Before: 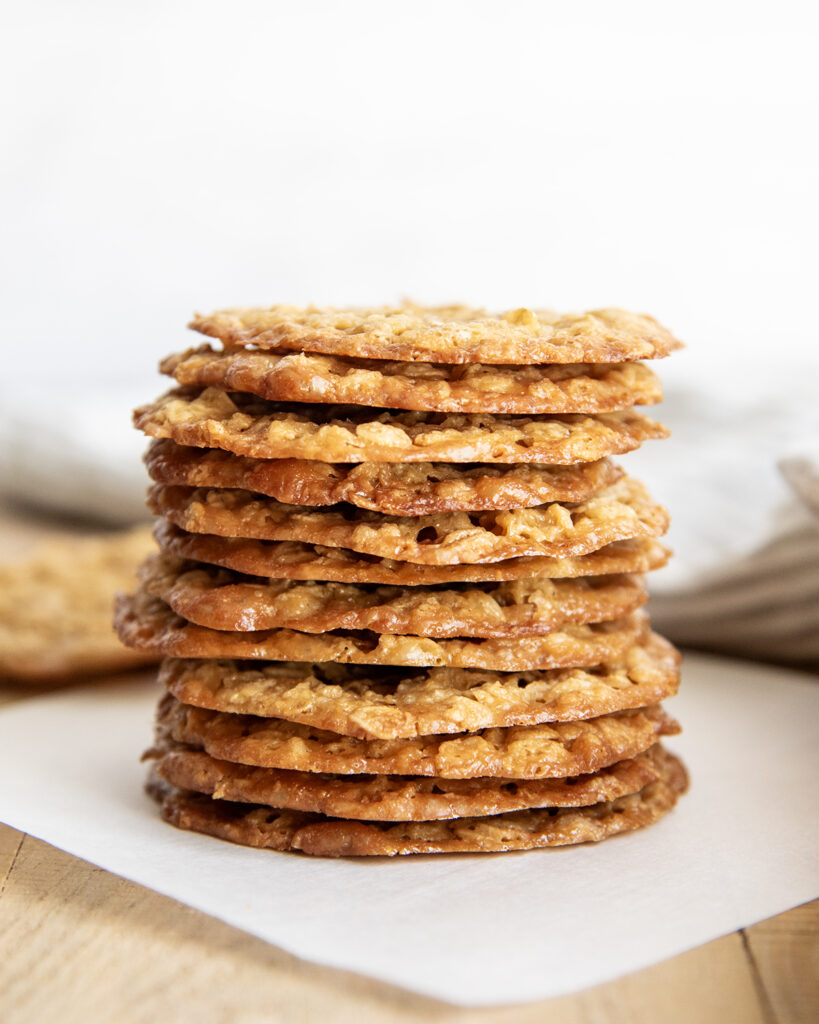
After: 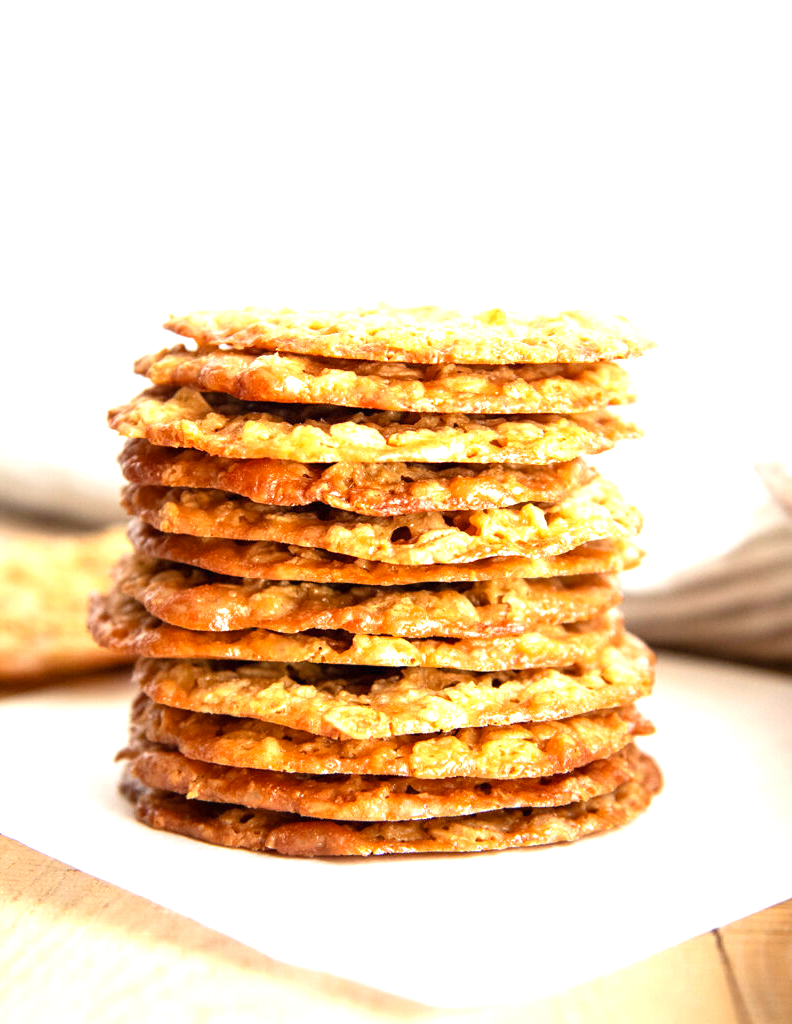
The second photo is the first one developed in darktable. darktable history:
exposure: black level correction 0, exposure 1.015 EV, compensate exposure bias true, compensate highlight preservation false
crop and rotate: left 3.238%
